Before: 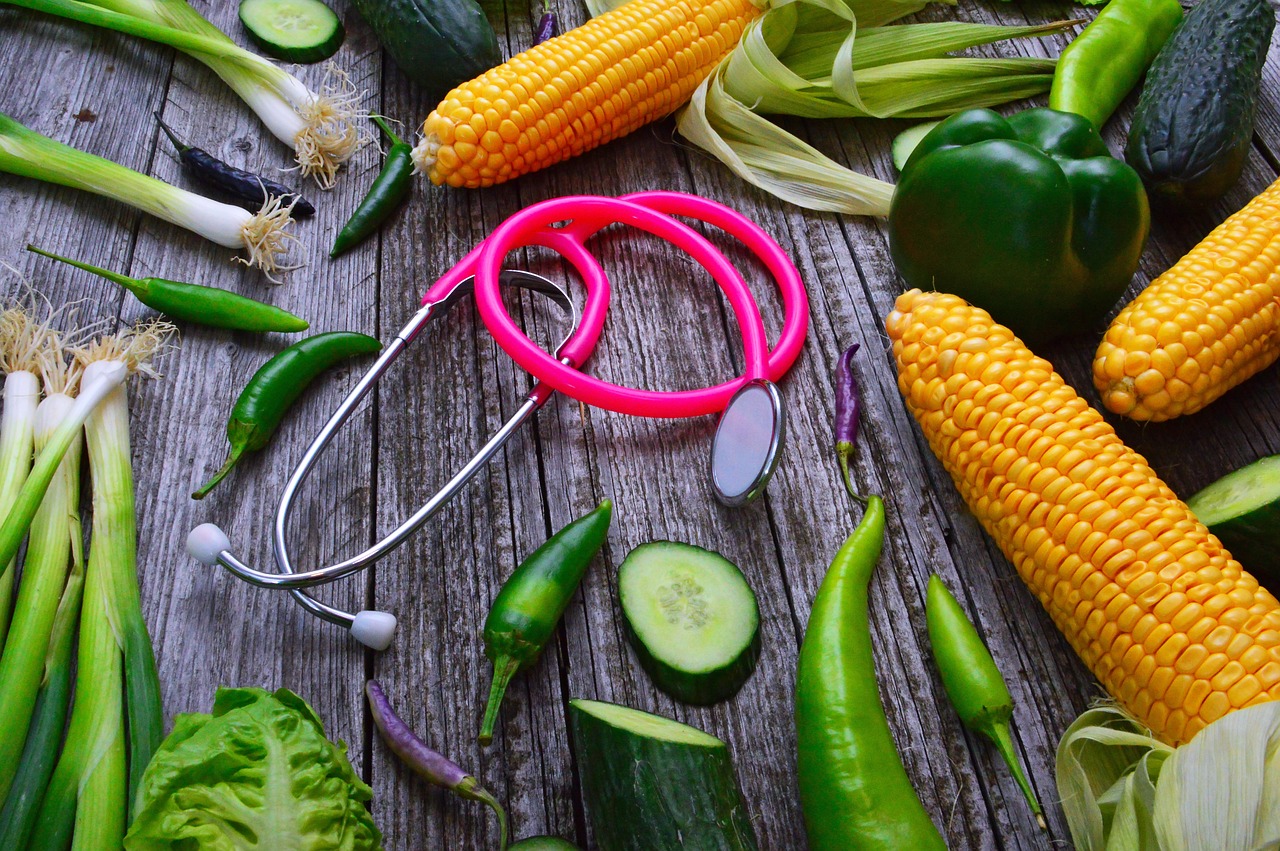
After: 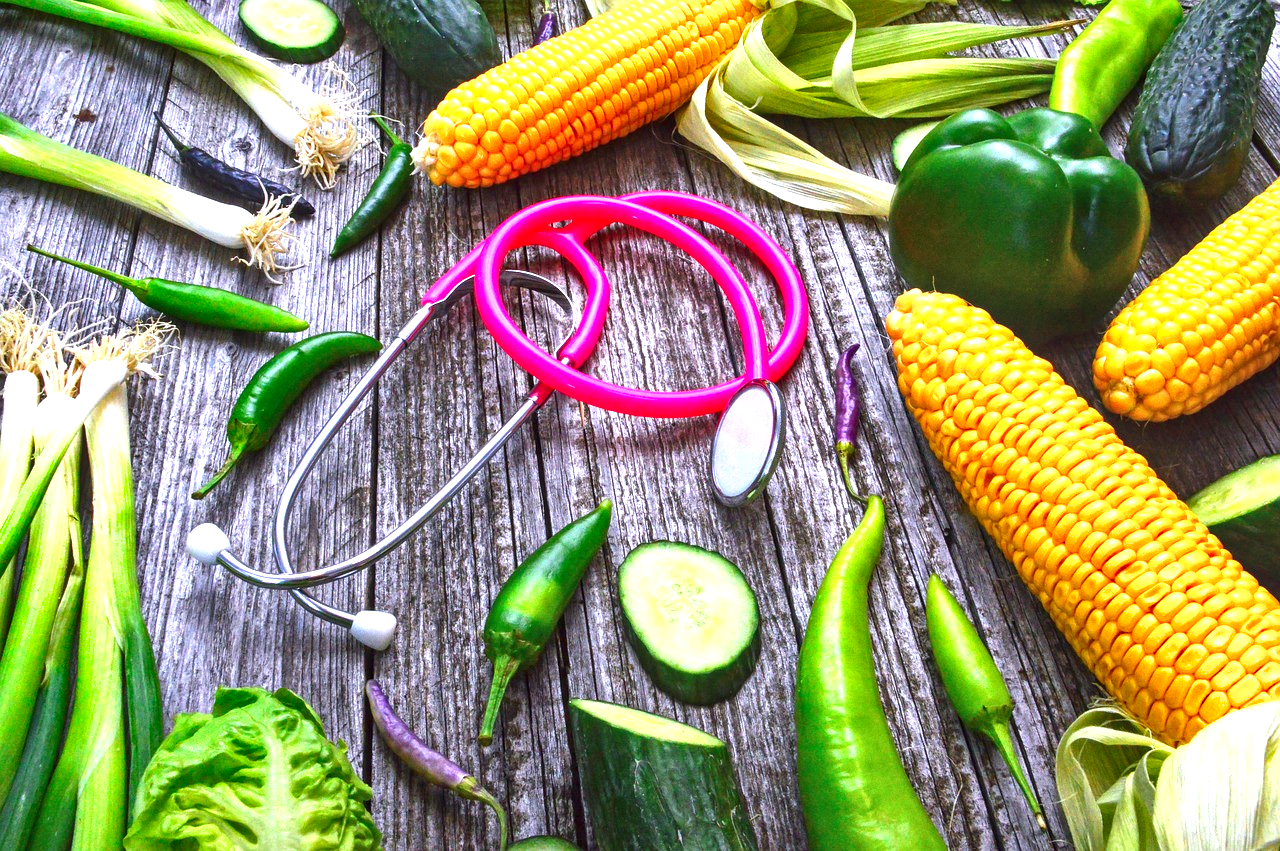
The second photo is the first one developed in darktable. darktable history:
shadows and highlights: low approximation 0.01, soften with gaussian
local contrast: on, module defaults
exposure: black level correction 0, exposure 1.378 EV, compensate highlight preservation false
